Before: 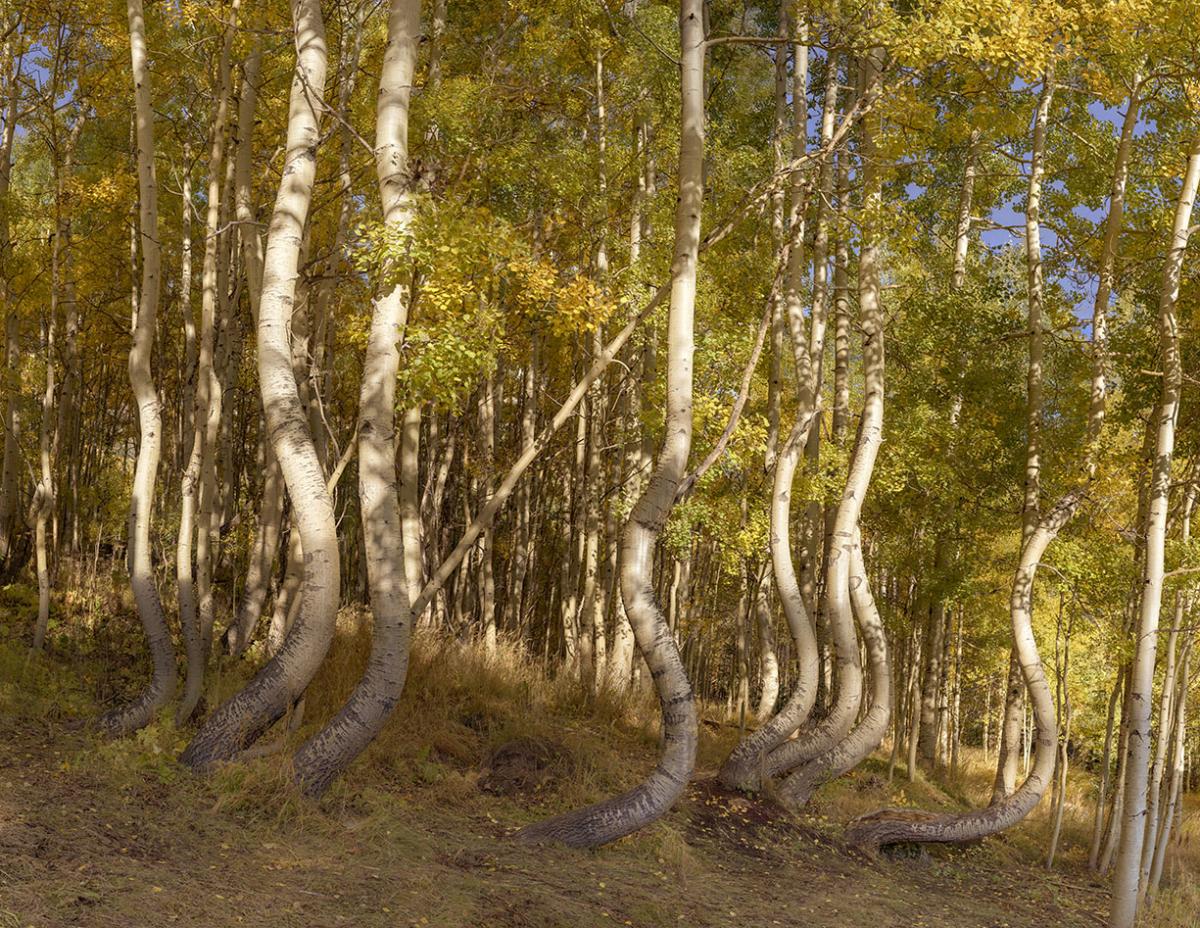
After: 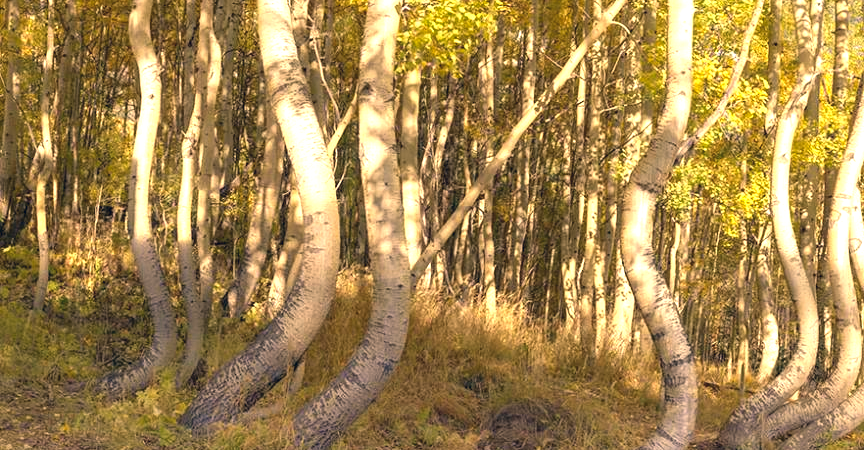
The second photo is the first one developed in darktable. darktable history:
crop: top 36.498%, right 27.964%, bottom 14.995%
exposure: black level correction 0, exposure 1.2 EV, compensate highlight preservation false
color correction: highlights a* 10.32, highlights b* 14.66, shadows a* -9.59, shadows b* -15.02
